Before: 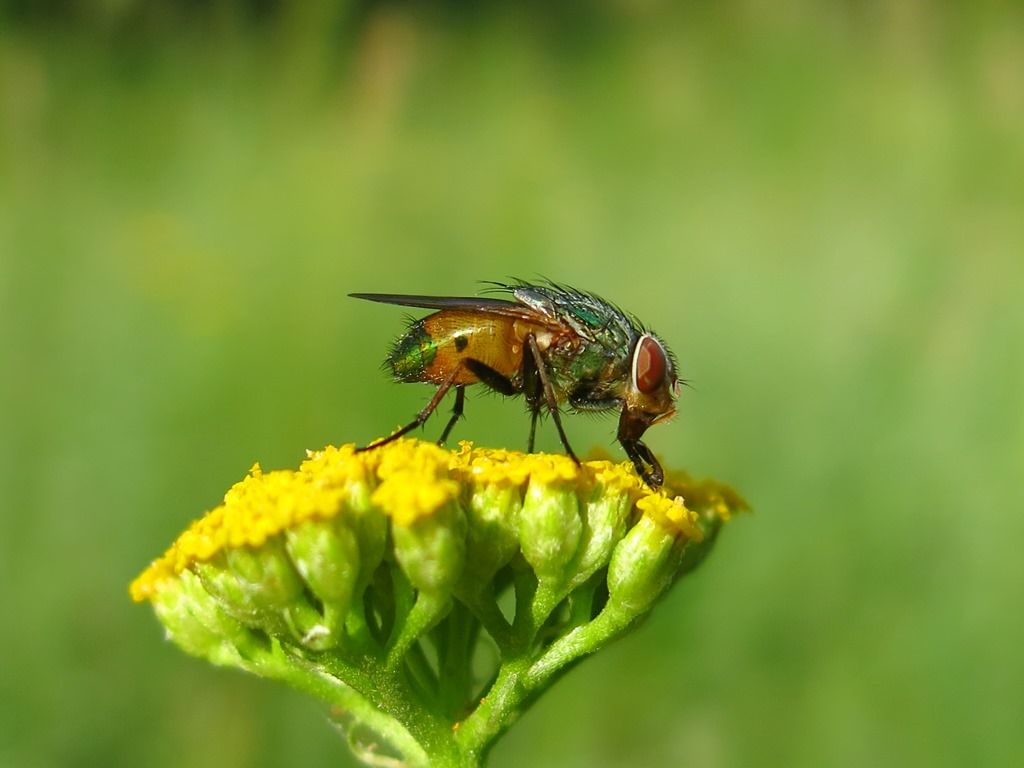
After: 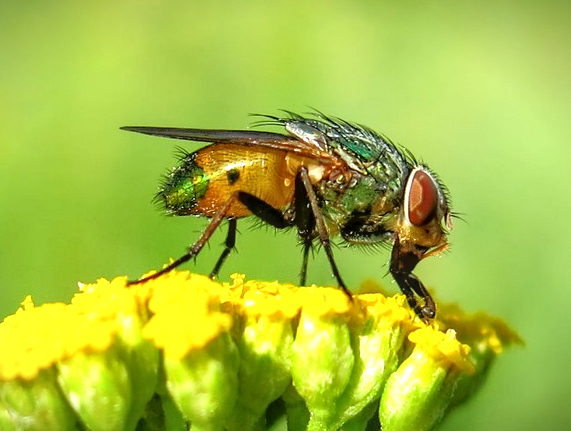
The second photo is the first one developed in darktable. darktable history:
local contrast: on, module defaults
tone equalizer: -8 EV -1.85 EV, -7 EV -1.18 EV, -6 EV -1.62 EV, edges refinement/feathering 500, mask exposure compensation -1.57 EV, preserve details no
vignetting: fall-off start 99.88%, saturation -0.035, width/height ratio 1.307
crop and rotate: left 22.277%, top 21.861%, right 21.938%, bottom 21.955%
exposure: exposure 0.782 EV, compensate highlight preservation false
